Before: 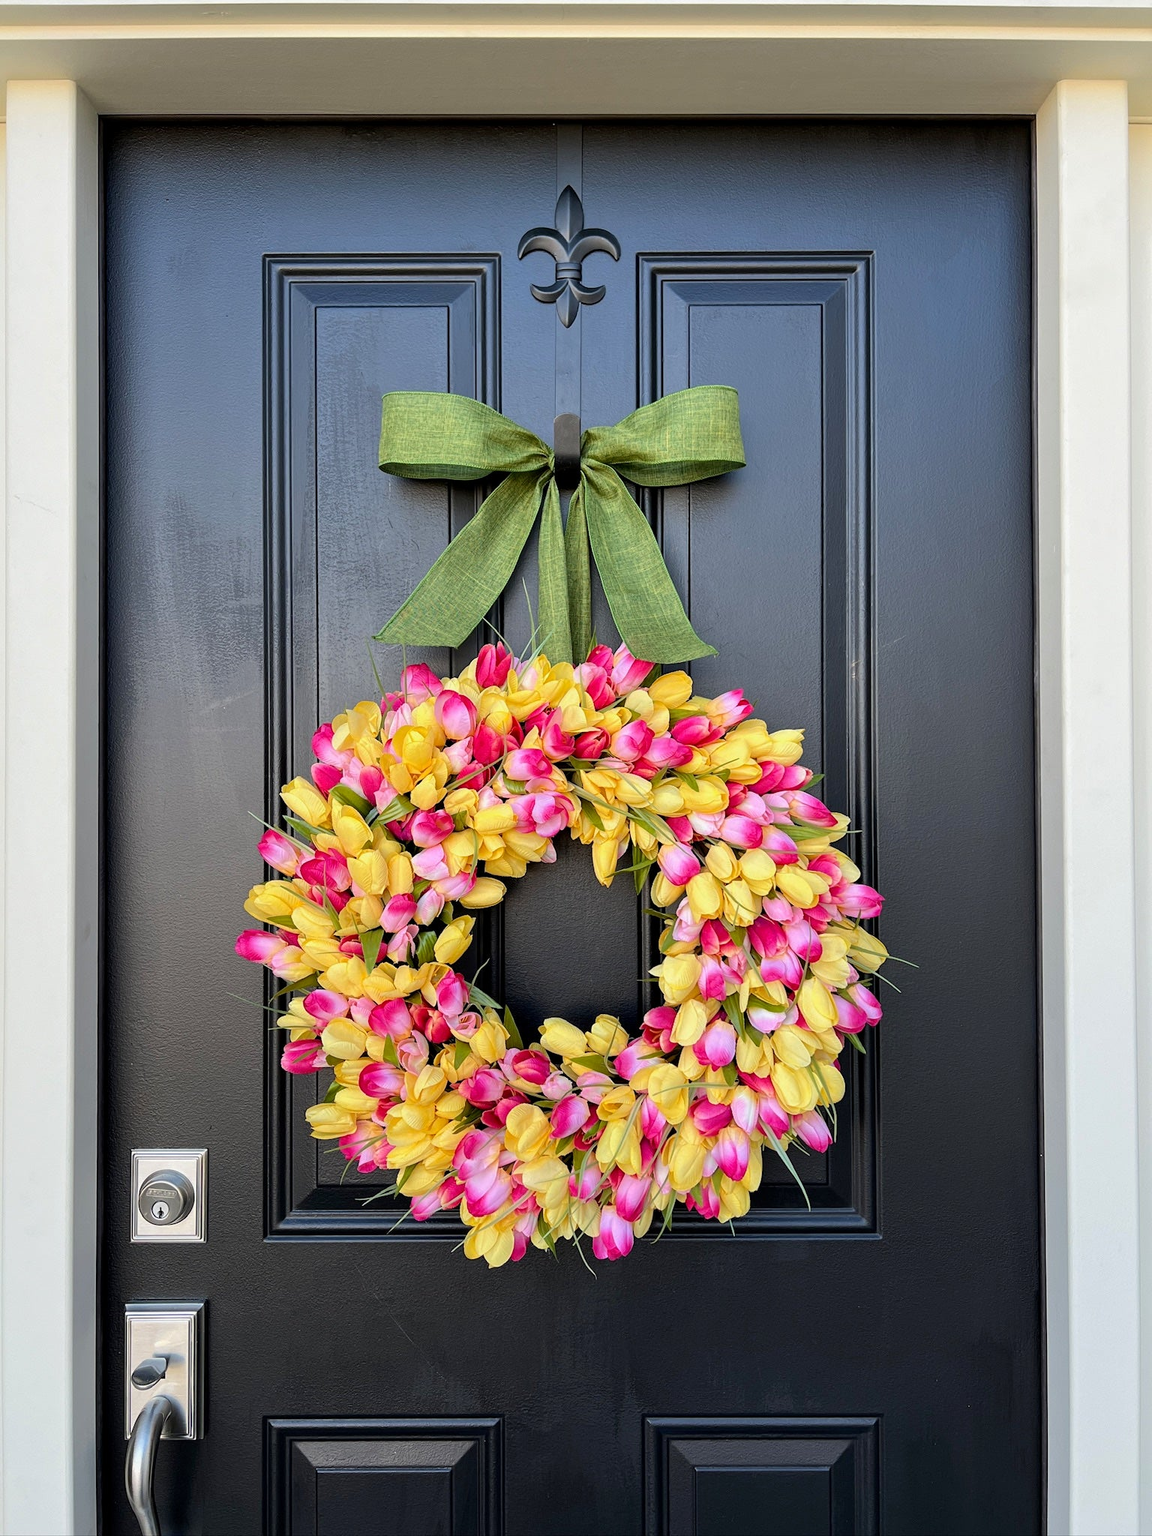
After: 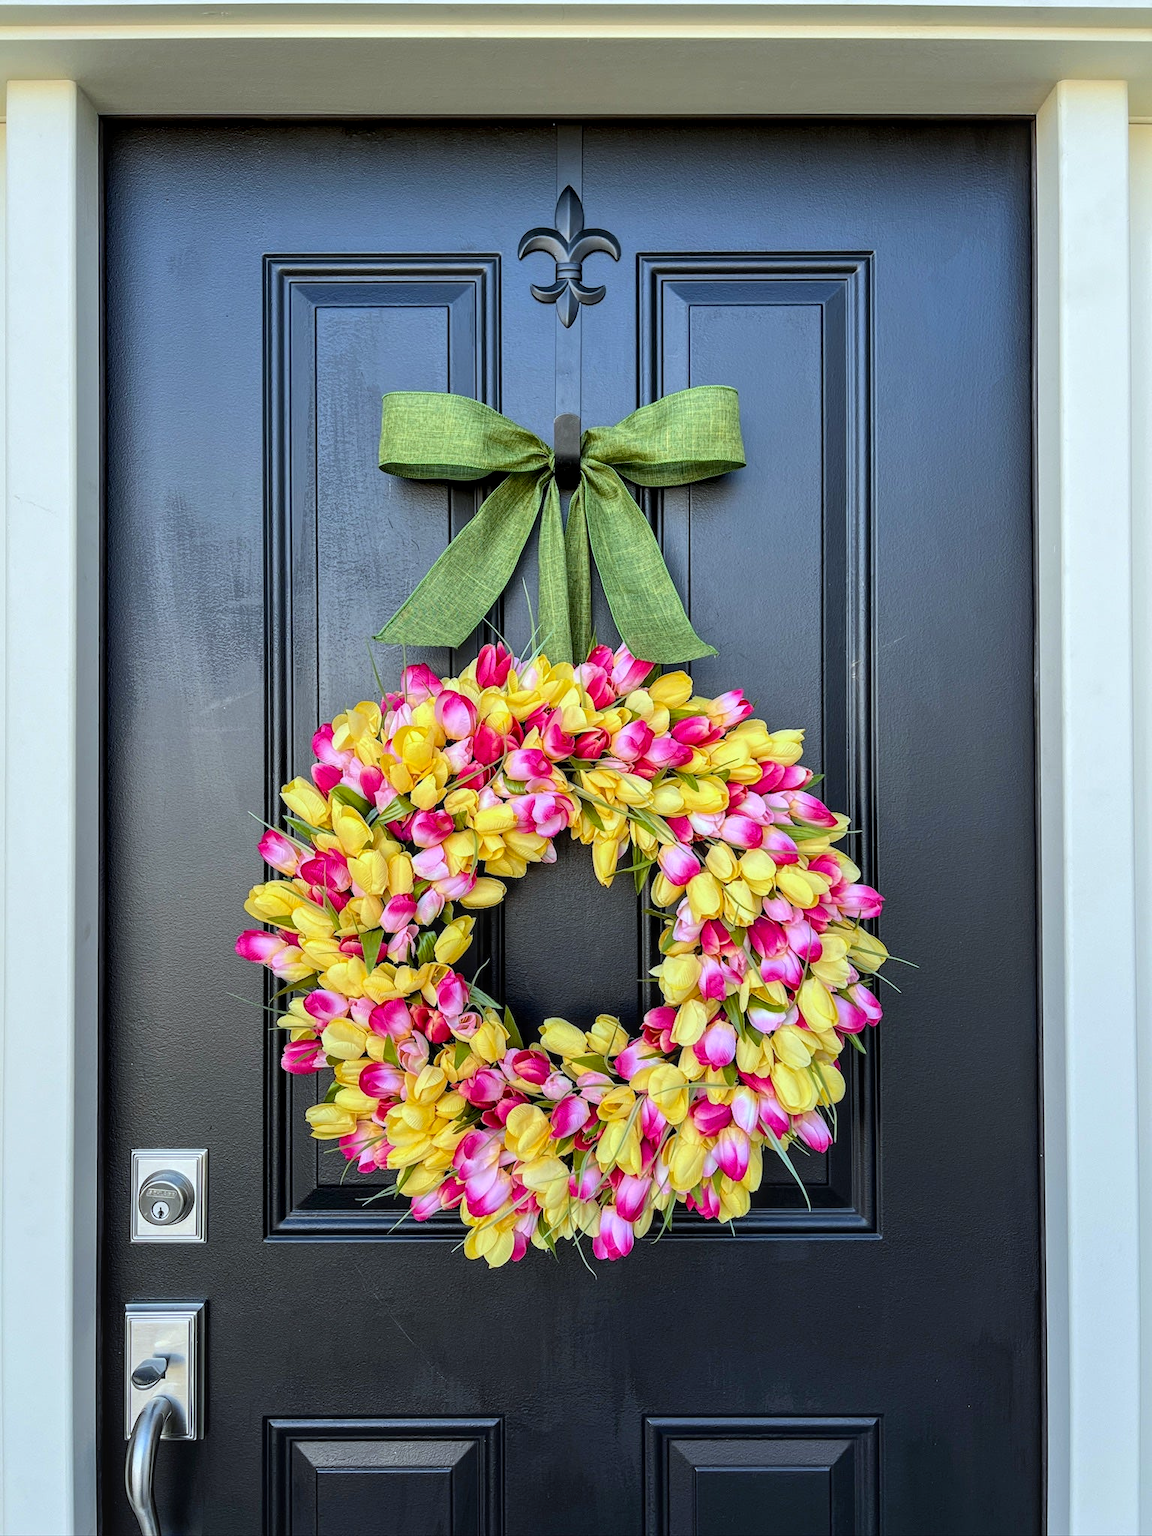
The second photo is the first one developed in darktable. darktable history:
local contrast: on, module defaults
contrast brightness saturation: contrast 0.1, brightness 0.03, saturation 0.09
white balance: red 0.925, blue 1.046
